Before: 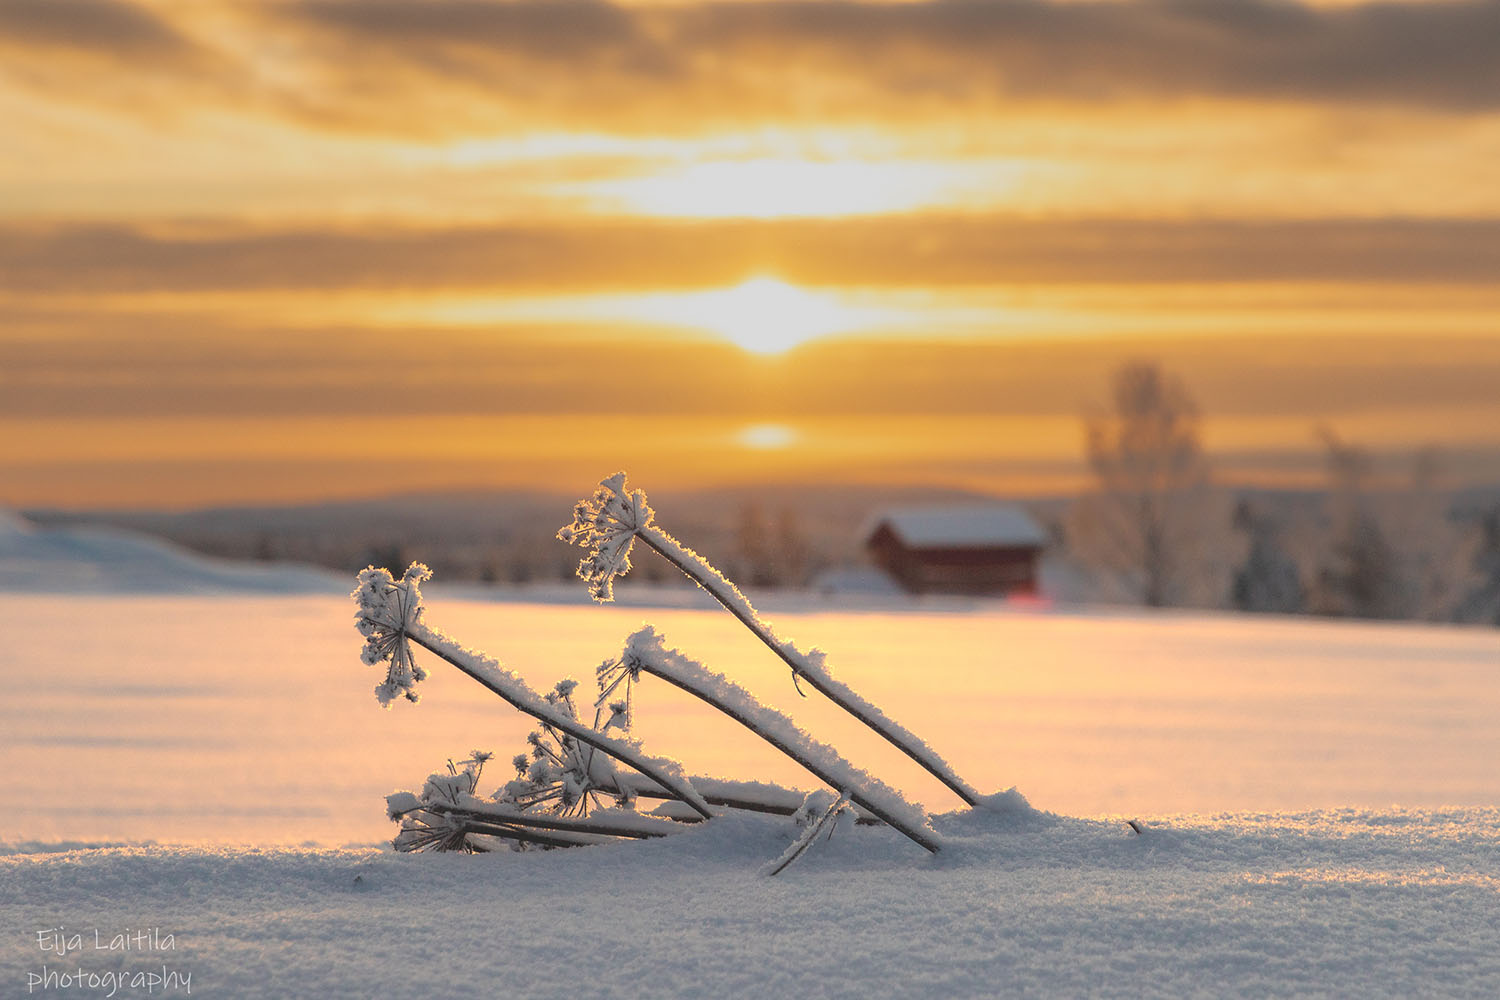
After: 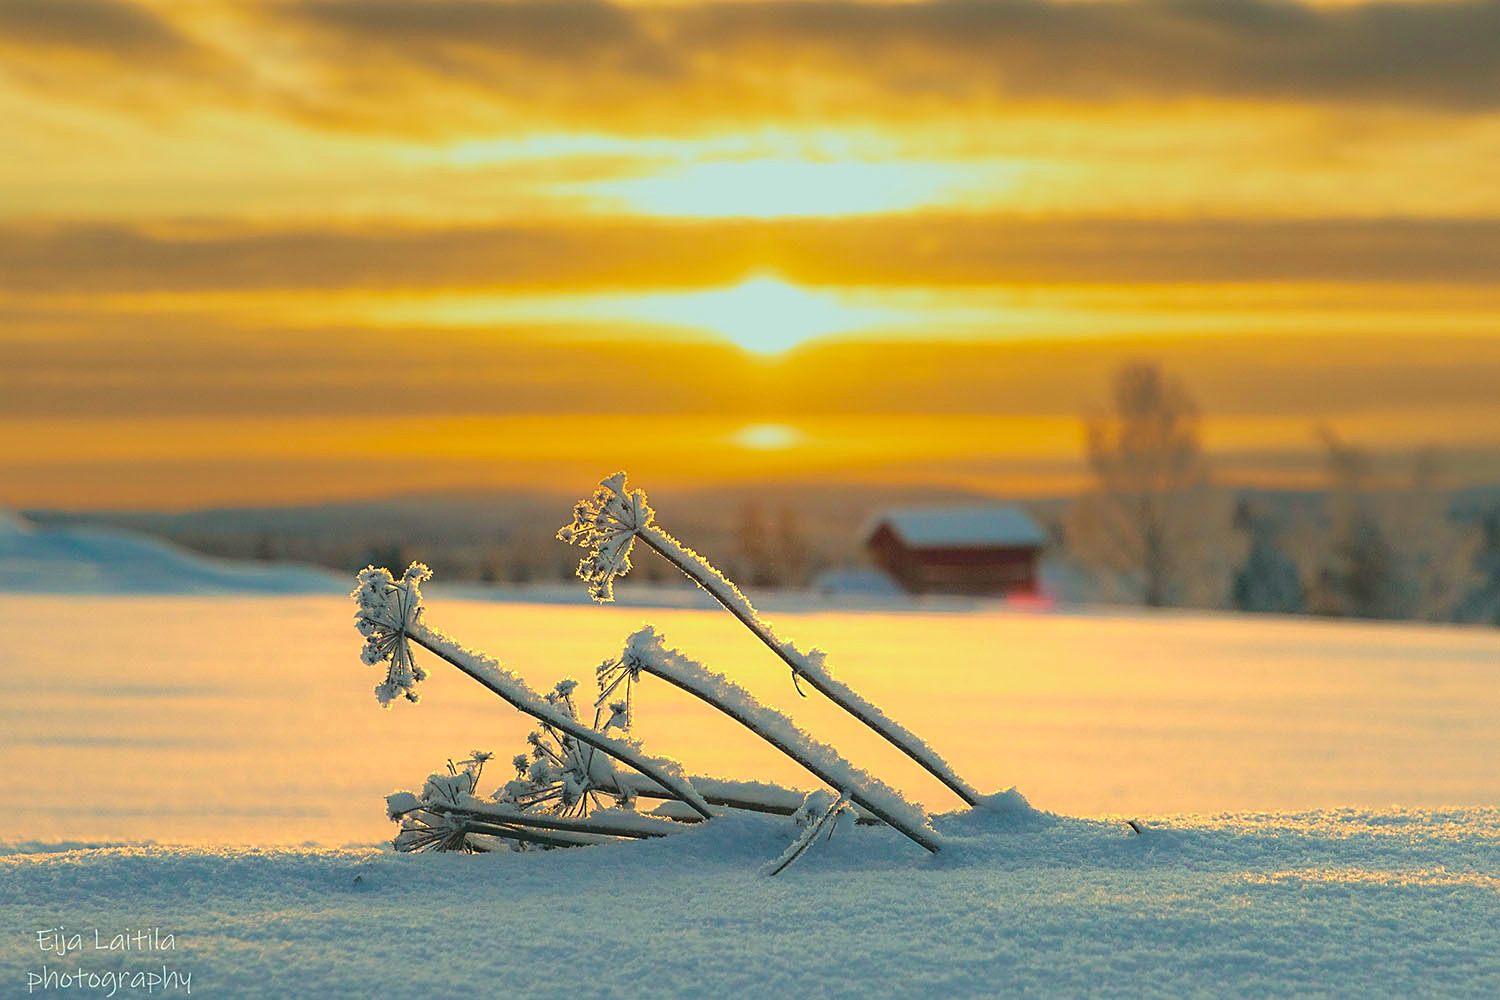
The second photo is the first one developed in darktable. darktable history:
sharpen: on, module defaults
velvia: on, module defaults
local contrast: mode bilateral grid, contrast 20, coarseness 50, detail 102%, midtone range 0.2
color correction: highlights a* -7.33, highlights b* 1.26, shadows a* -3.55, saturation 1.4
